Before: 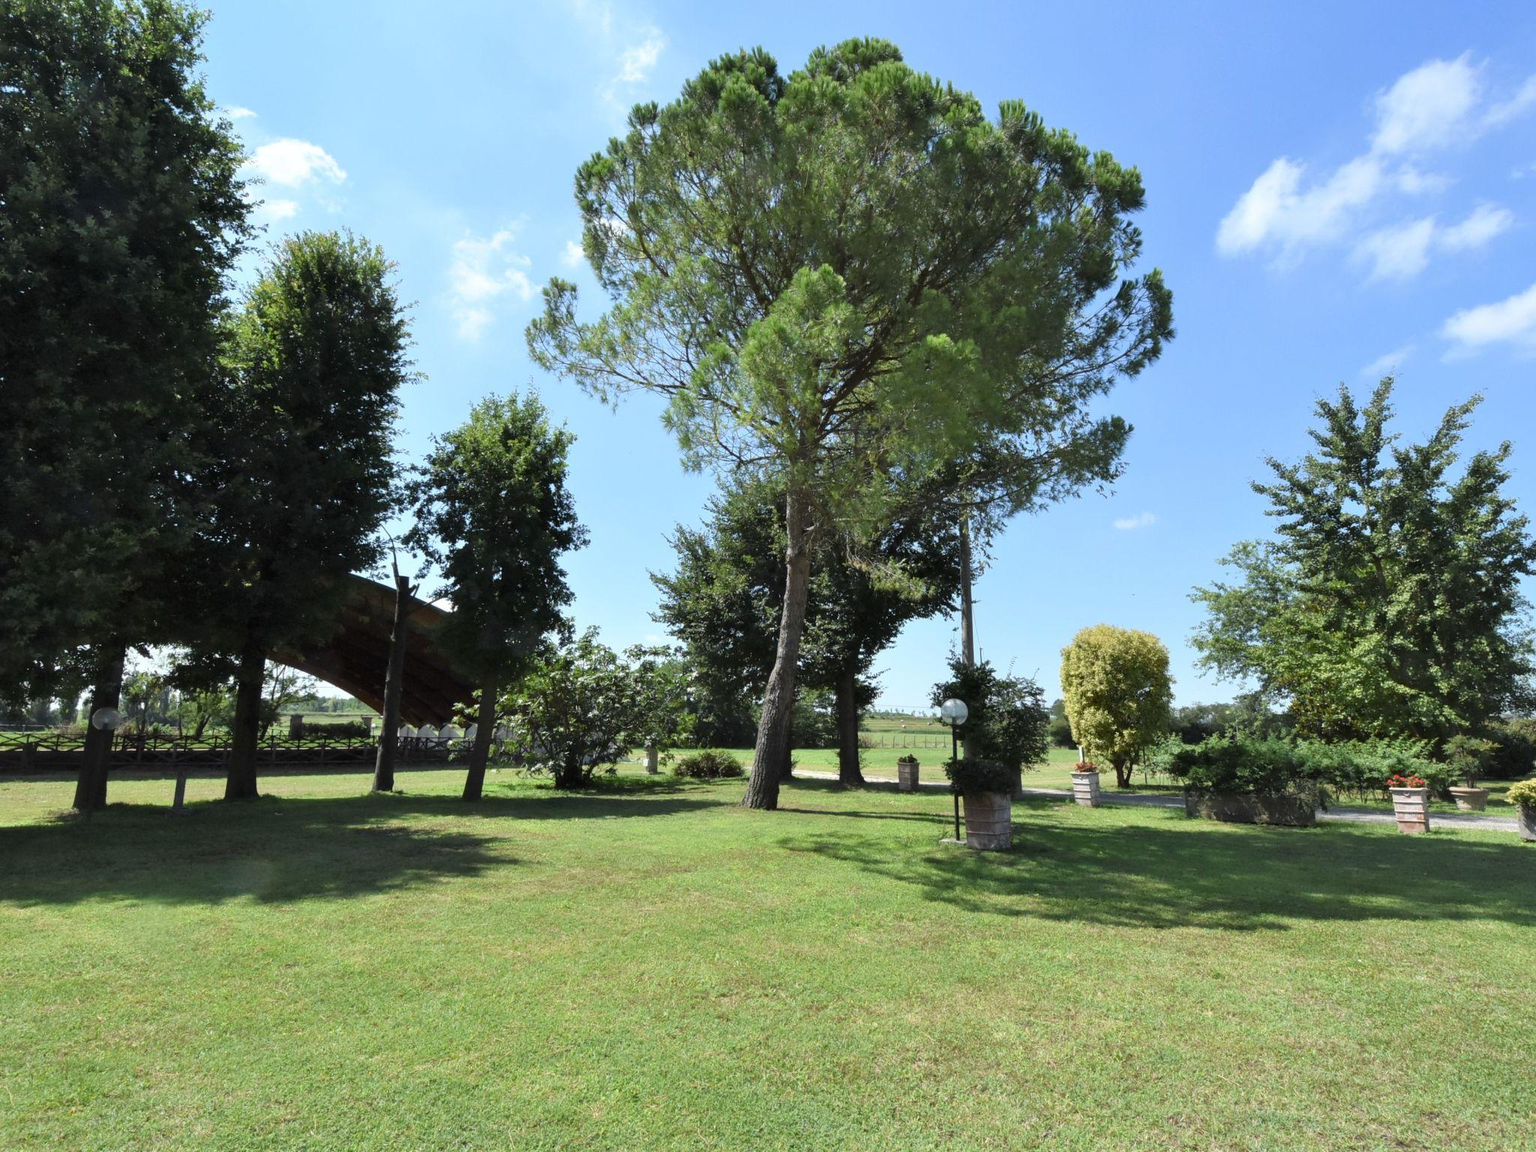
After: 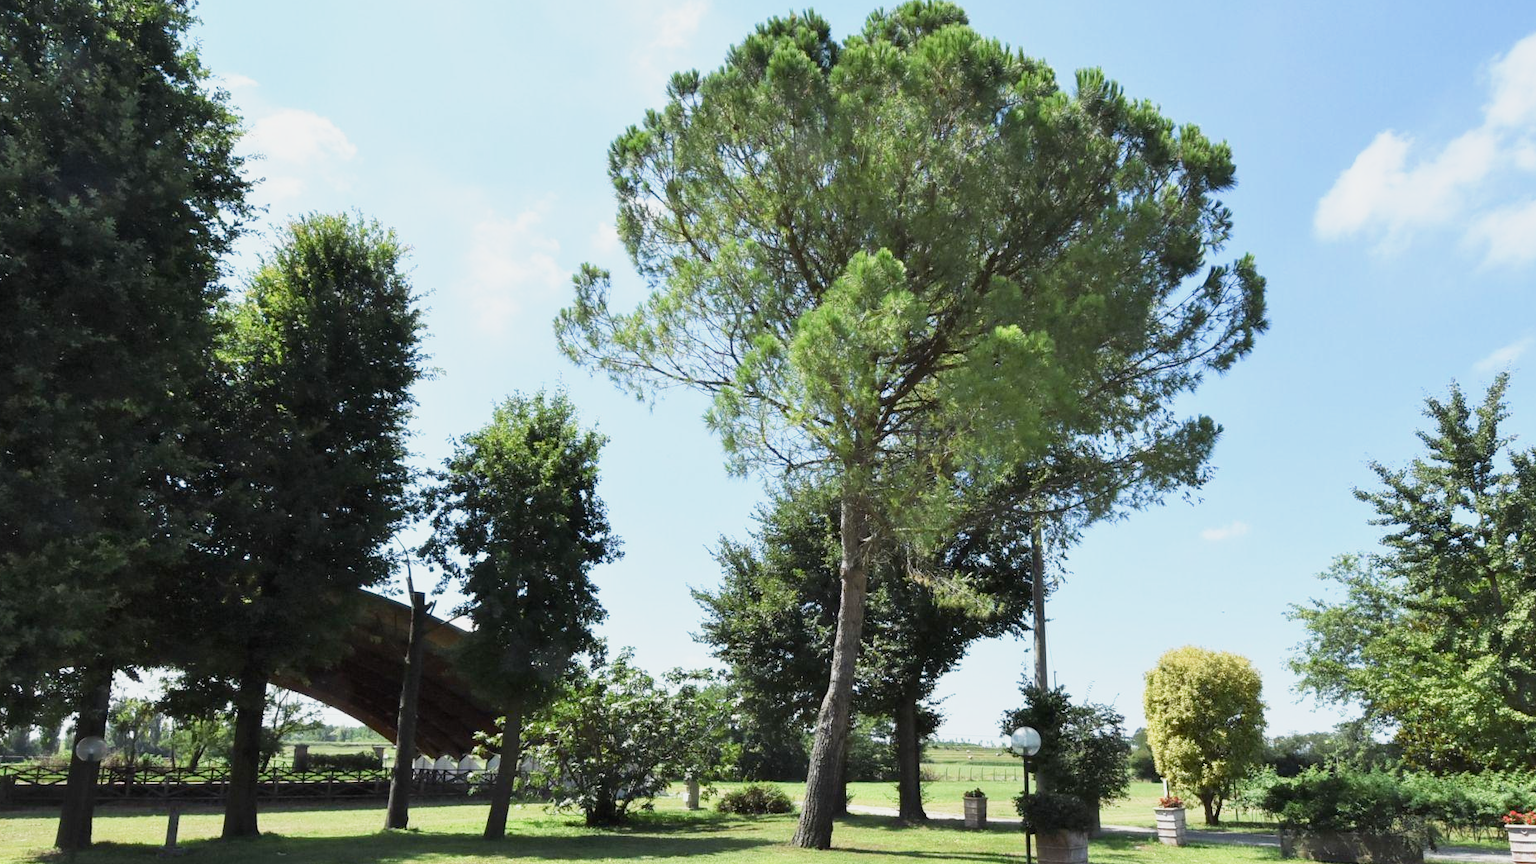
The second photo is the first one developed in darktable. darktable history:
base curve: curves: ch0 [(0, 0) (0.088, 0.125) (0.176, 0.251) (0.354, 0.501) (0.613, 0.749) (1, 0.877)], preserve colors none
crop: left 1.554%, top 3.386%, right 7.64%, bottom 28.46%
